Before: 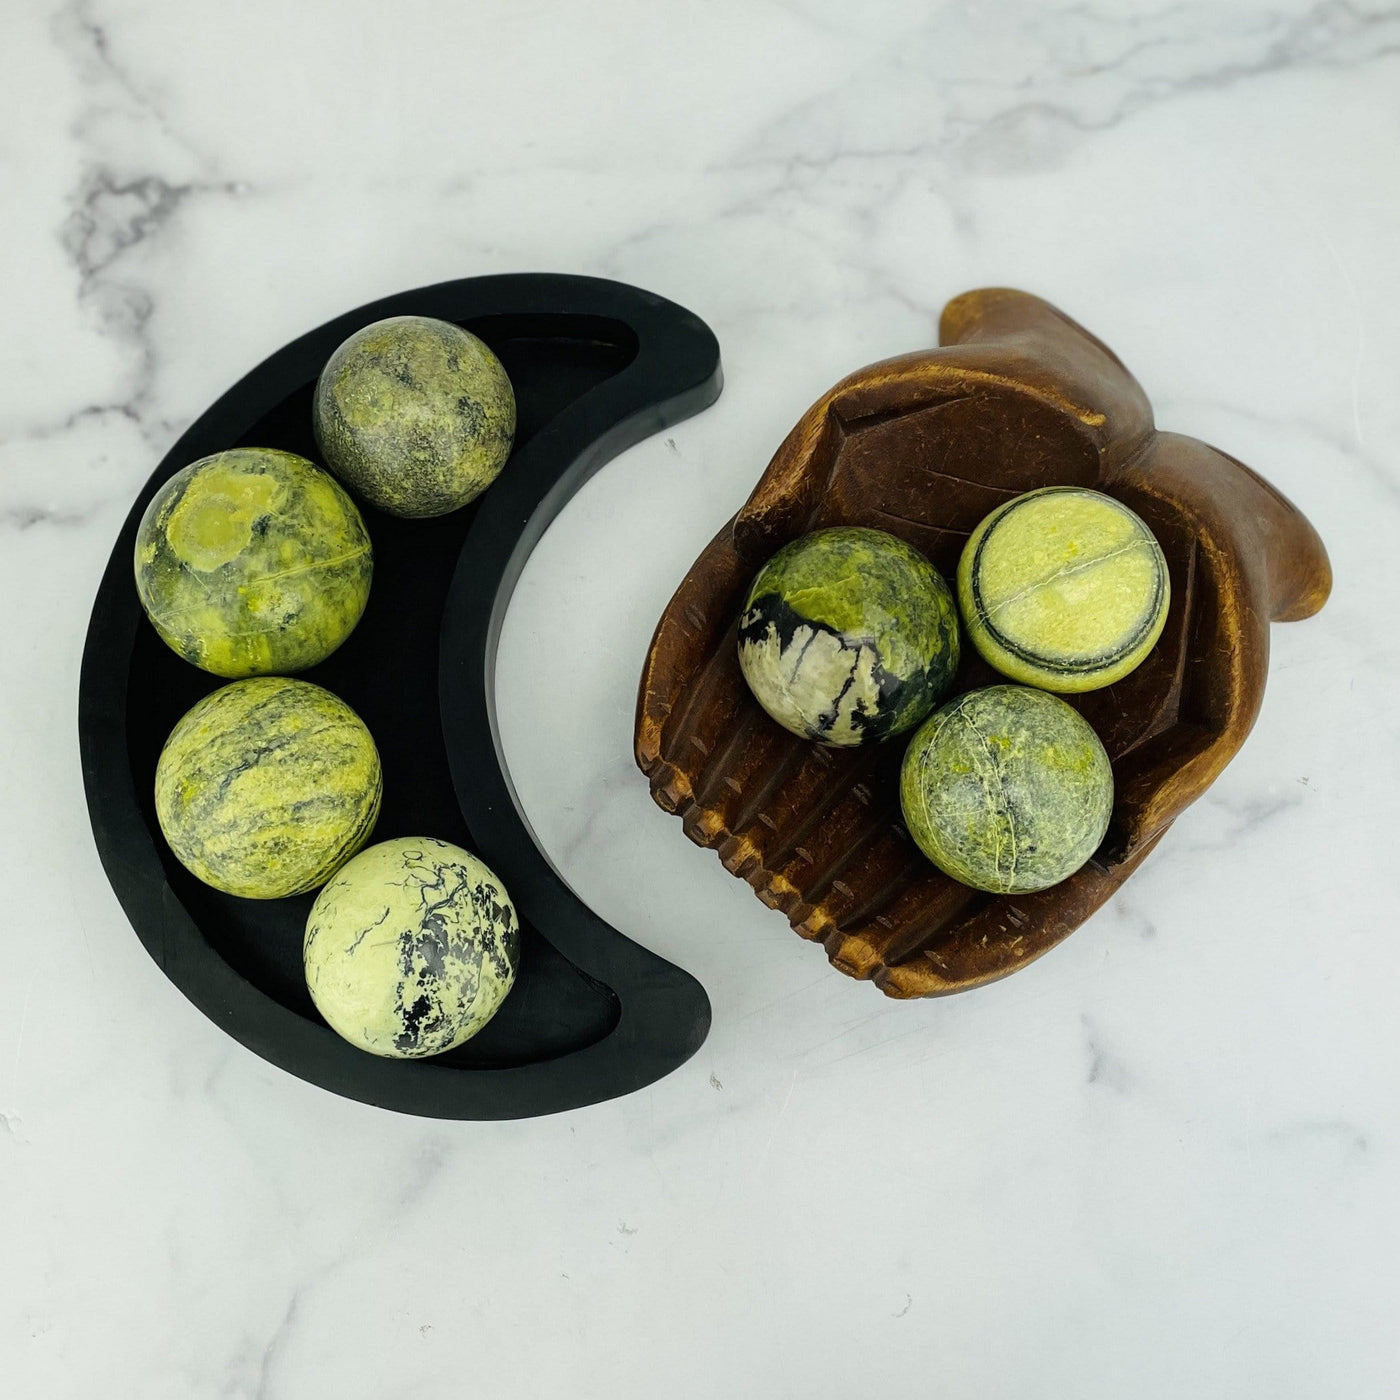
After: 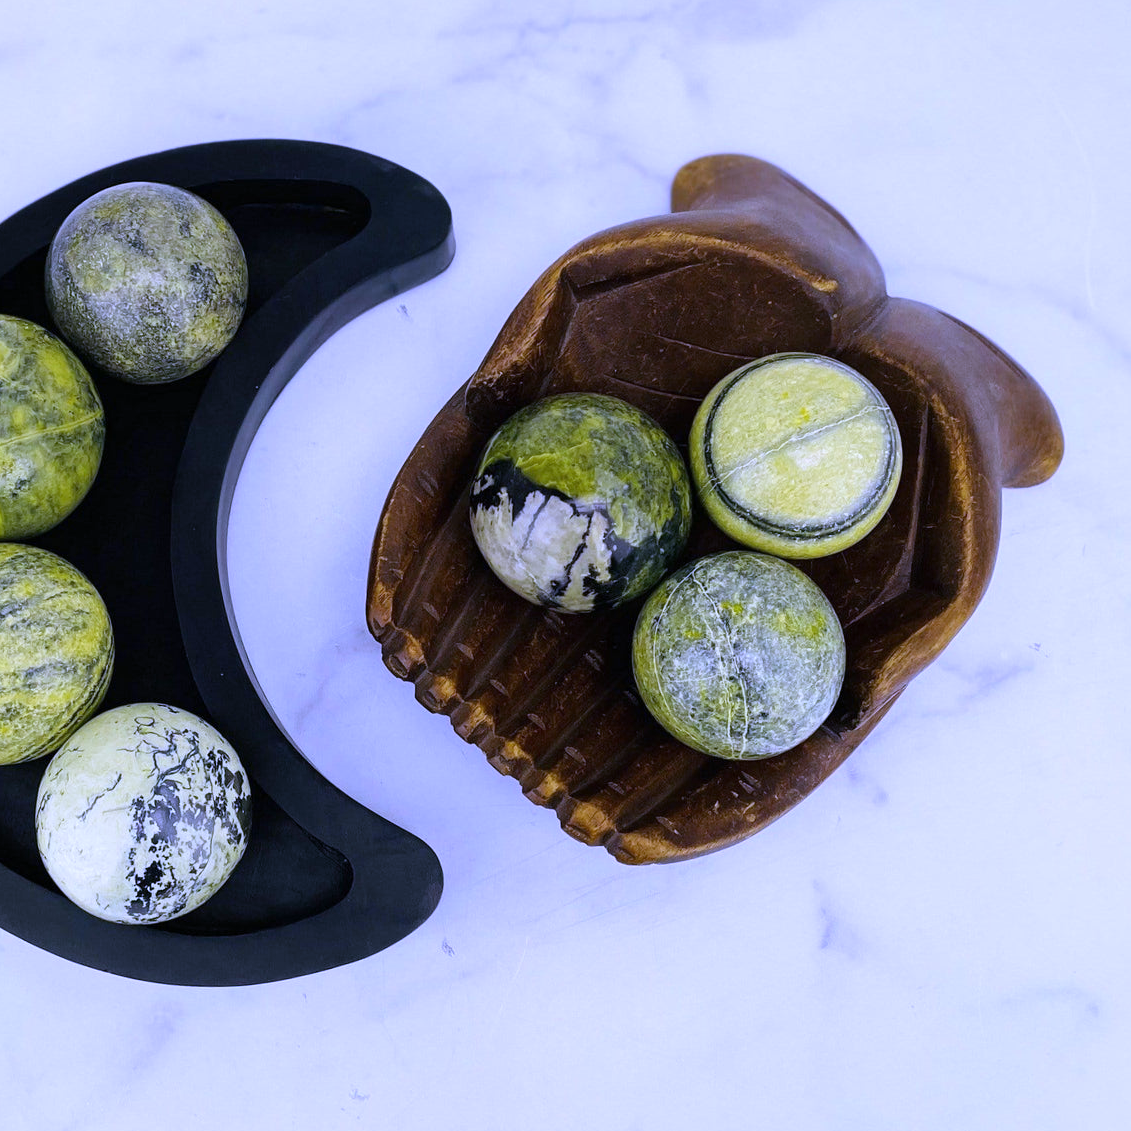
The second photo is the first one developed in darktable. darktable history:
crop: left 19.159%, top 9.58%, bottom 9.58%
white balance: red 0.98, blue 1.61
